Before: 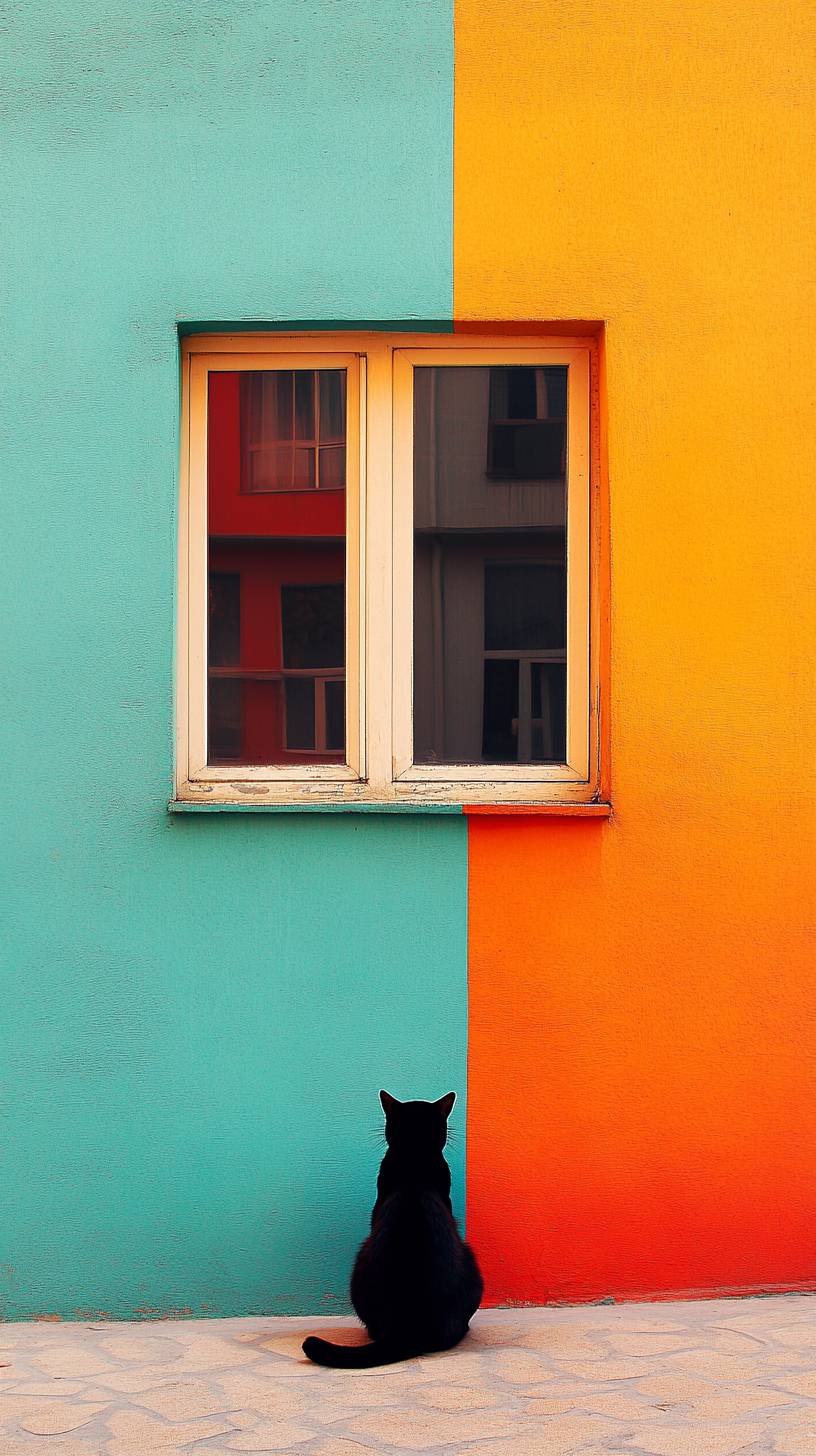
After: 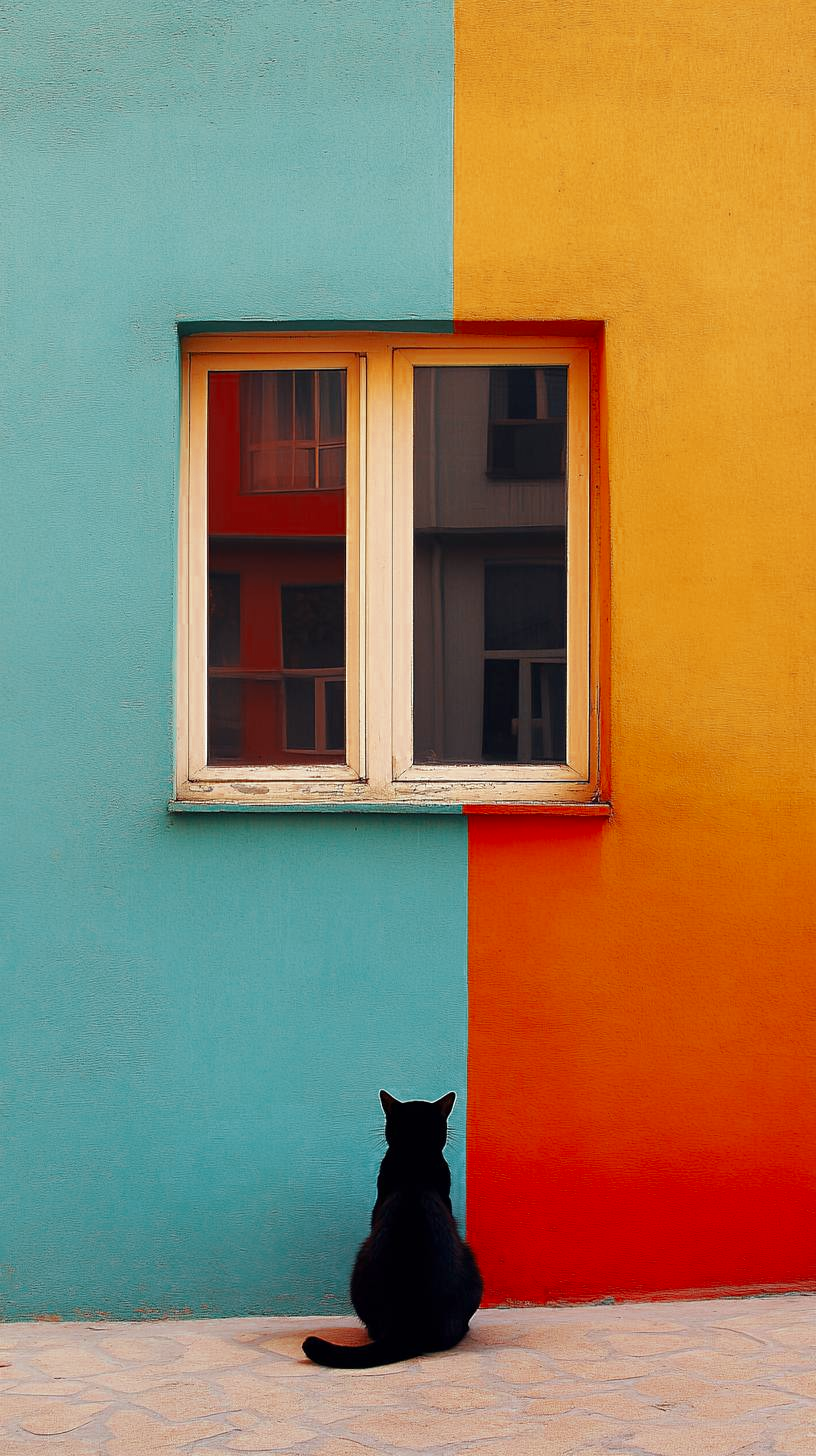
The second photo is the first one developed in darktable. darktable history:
color zones: curves: ch0 [(0, 0.5) (0.125, 0.4) (0.25, 0.5) (0.375, 0.4) (0.5, 0.4) (0.625, 0.6) (0.75, 0.6) (0.875, 0.5)]; ch1 [(0, 0.4) (0.125, 0.5) (0.25, 0.4) (0.375, 0.4) (0.5, 0.4) (0.625, 0.4) (0.75, 0.5) (0.875, 0.4)]; ch2 [(0, 0.6) (0.125, 0.5) (0.25, 0.5) (0.375, 0.6) (0.5, 0.6) (0.625, 0.5) (0.75, 0.5) (0.875, 0.5)]
